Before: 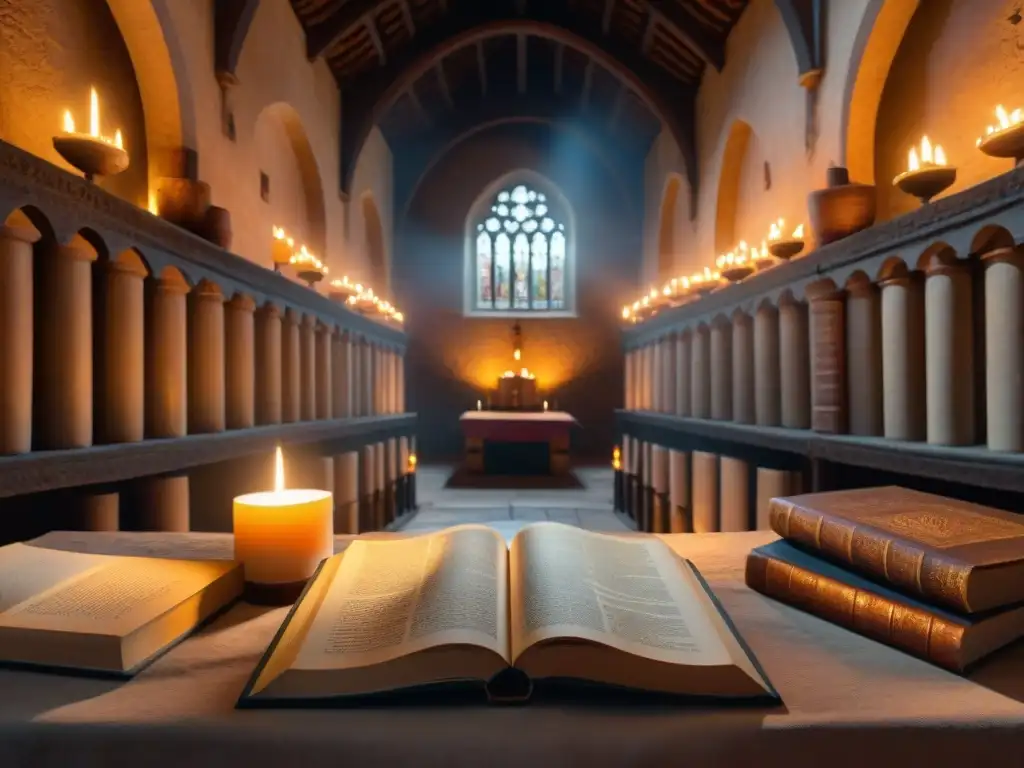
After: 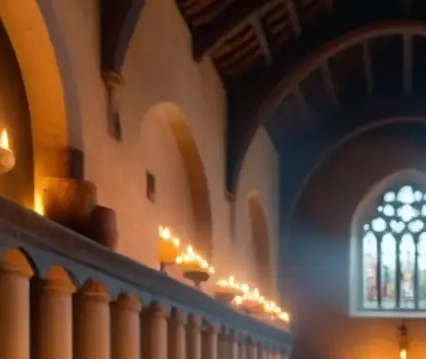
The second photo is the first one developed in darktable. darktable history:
crop and rotate: left 11.224%, top 0.064%, right 47.093%, bottom 53.113%
